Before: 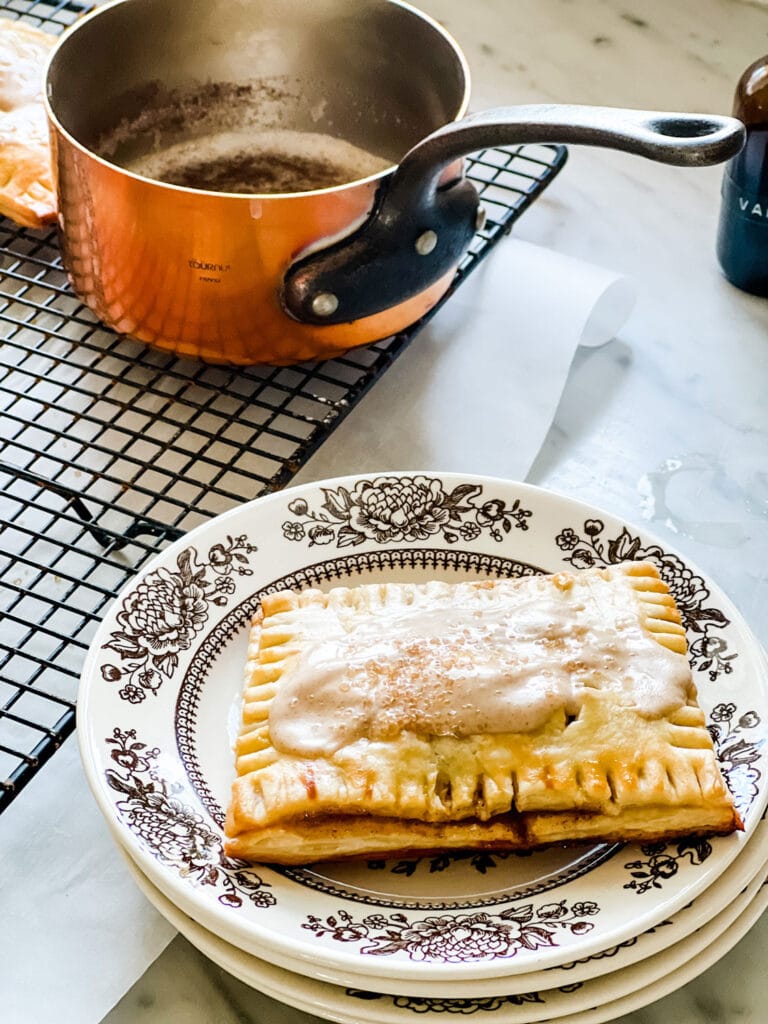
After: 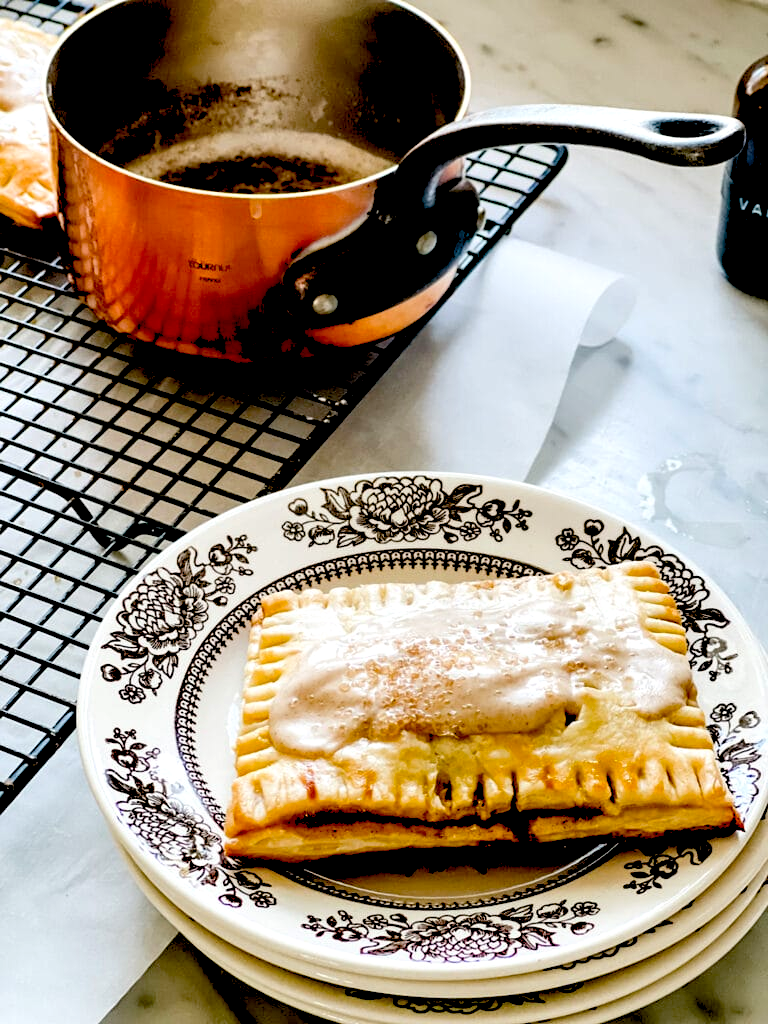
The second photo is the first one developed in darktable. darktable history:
levels: levels [0.031, 0.5, 0.969]
exposure: black level correction 0.056, compensate highlight preservation false
